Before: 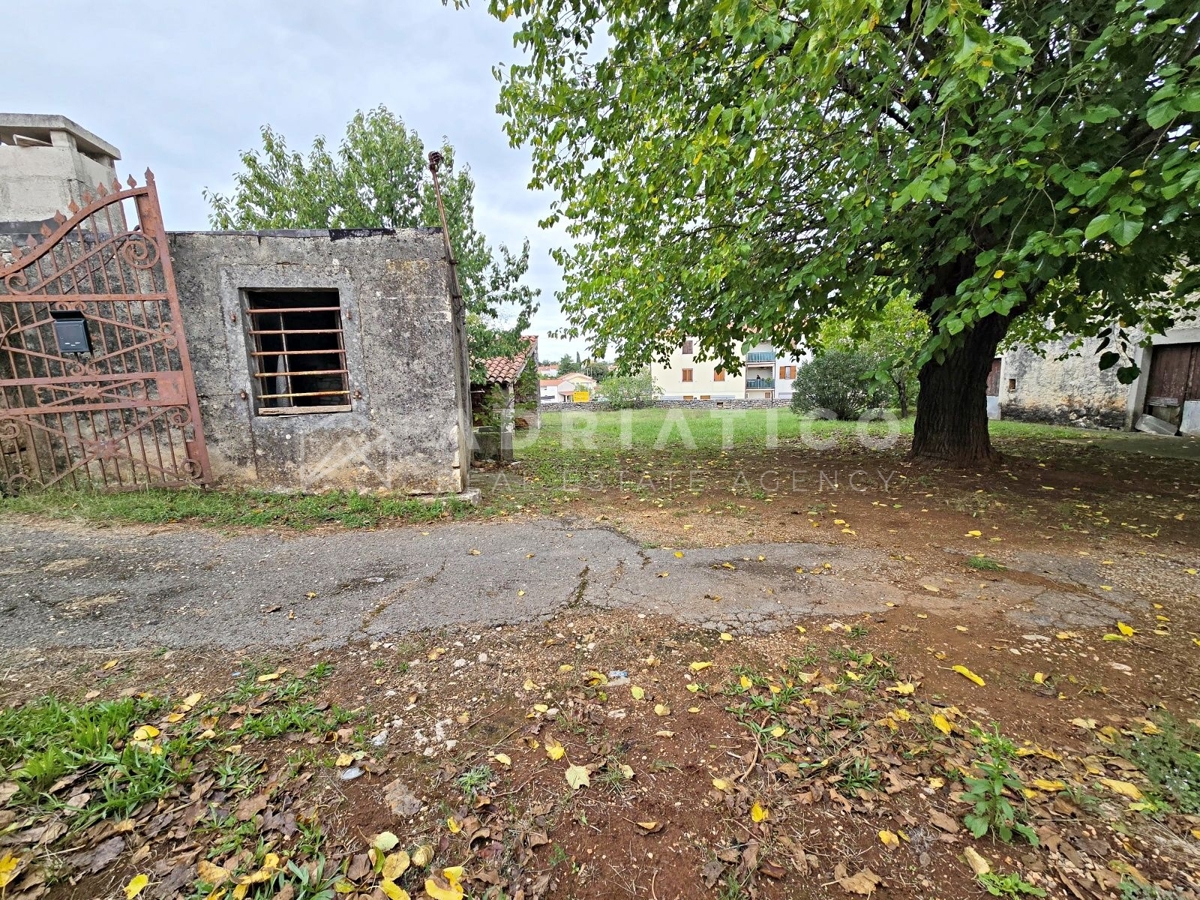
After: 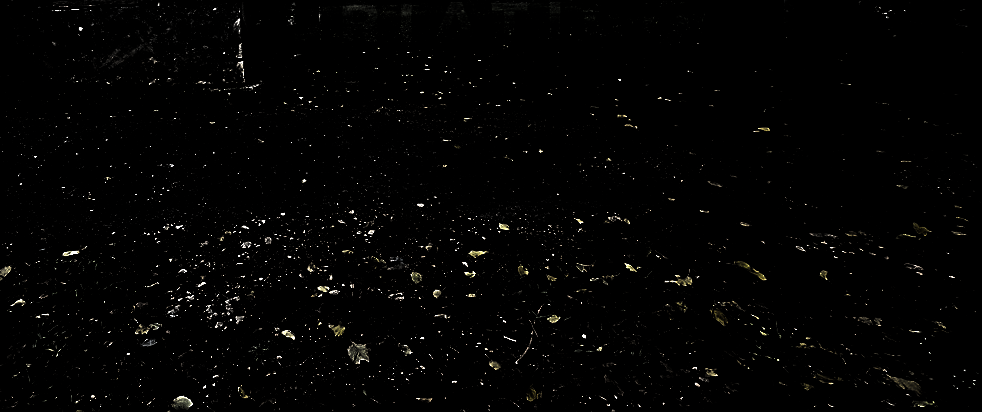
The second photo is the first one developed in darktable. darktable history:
rotate and perspective: rotation 0.062°, lens shift (vertical) 0.115, lens shift (horizontal) -0.133, crop left 0.047, crop right 0.94, crop top 0.061, crop bottom 0.94
crop and rotate: left 13.306%, top 48.129%, bottom 2.928%
levels: levels [0.721, 0.937, 0.997]
sharpen: radius 1.864, amount 0.398, threshold 1.271
